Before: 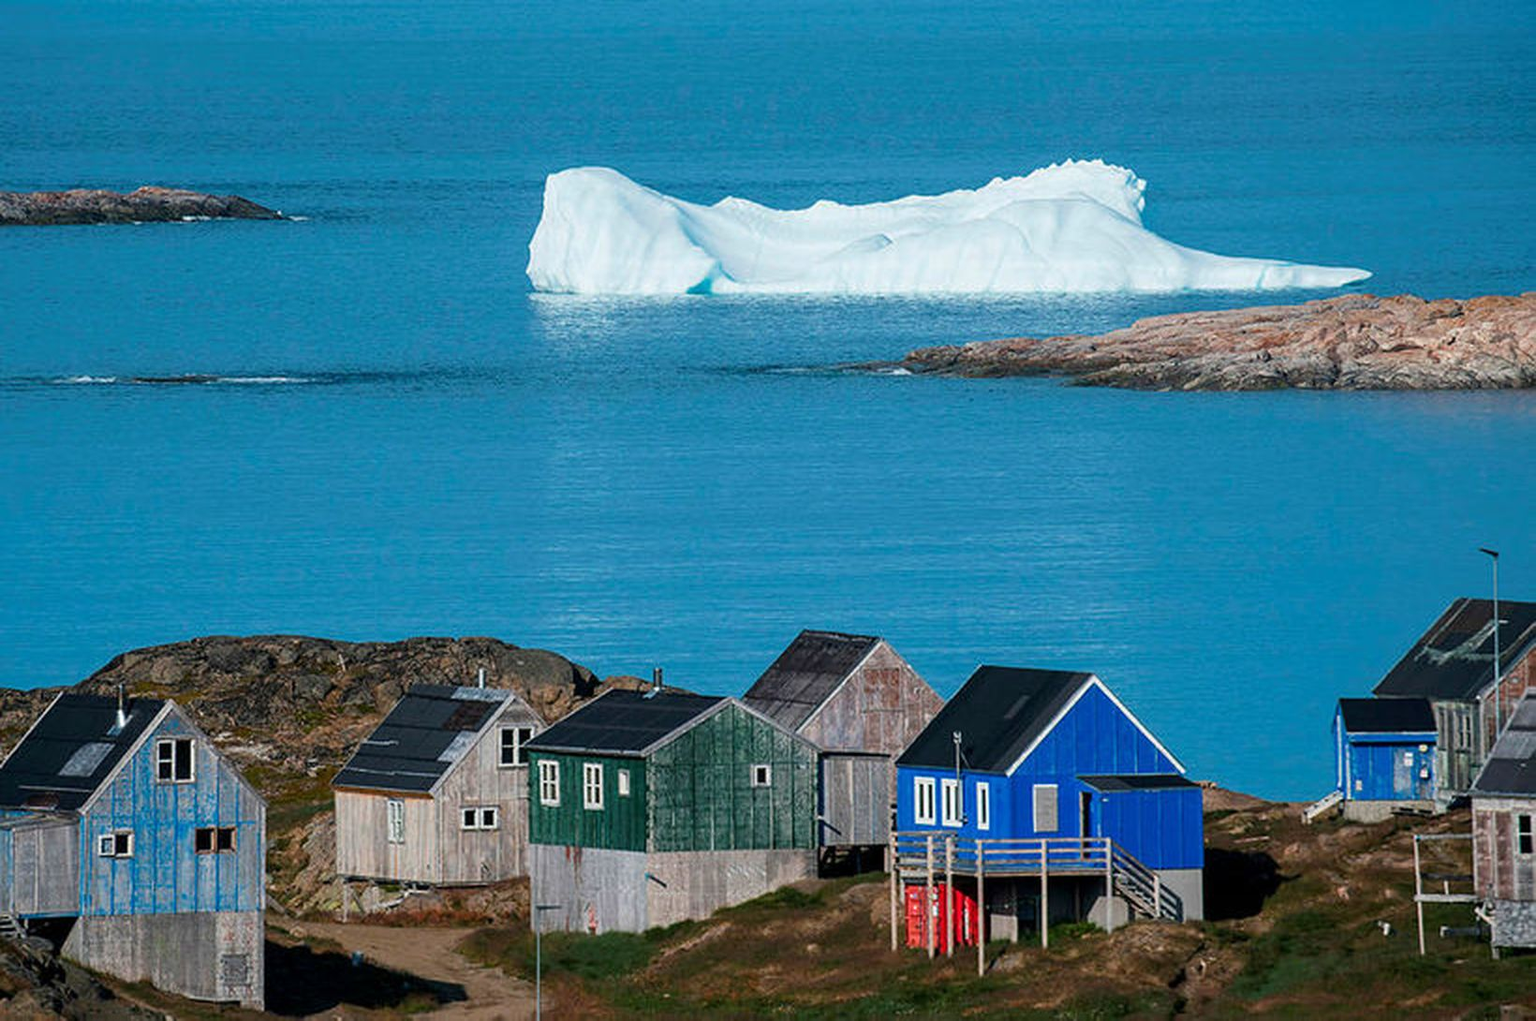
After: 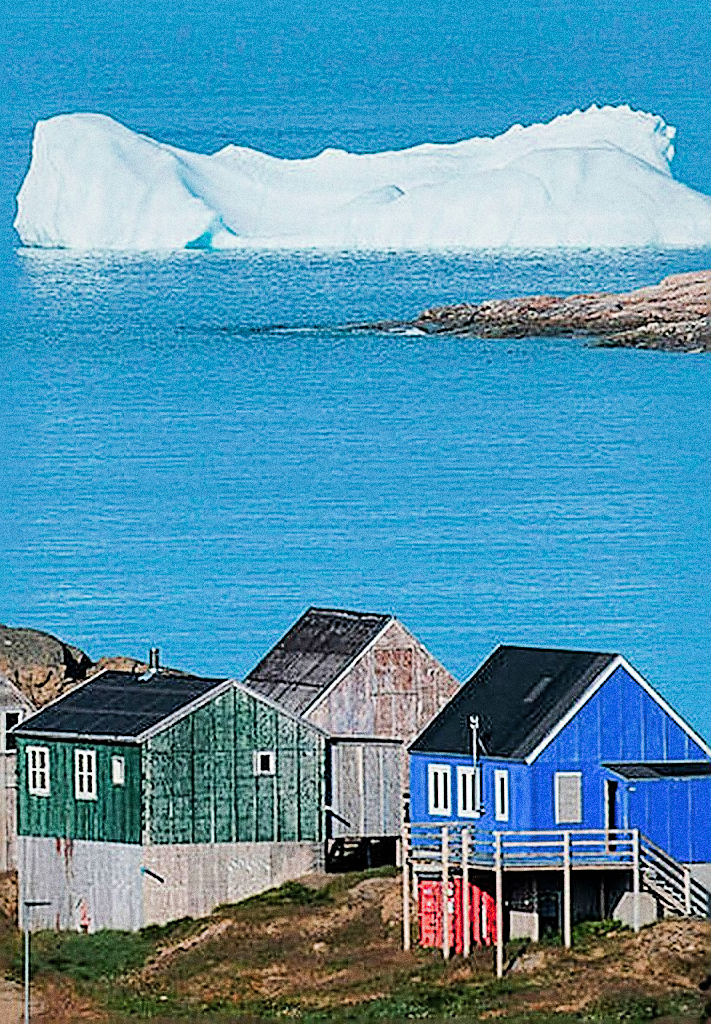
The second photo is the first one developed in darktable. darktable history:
sharpen: amount 1.861
filmic rgb: black relative exposure -7.5 EV, white relative exposure 5 EV, hardness 3.31, contrast 1.3, contrast in shadows safe
grain: coarseness 0.09 ISO, strength 40%
crop: left 33.452%, top 6.025%, right 23.155%
shadows and highlights: shadows 40, highlights -60
exposure: black level correction 0, exposure 1.1 EV, compensate exposure bias true, compensate highlight preservation false
